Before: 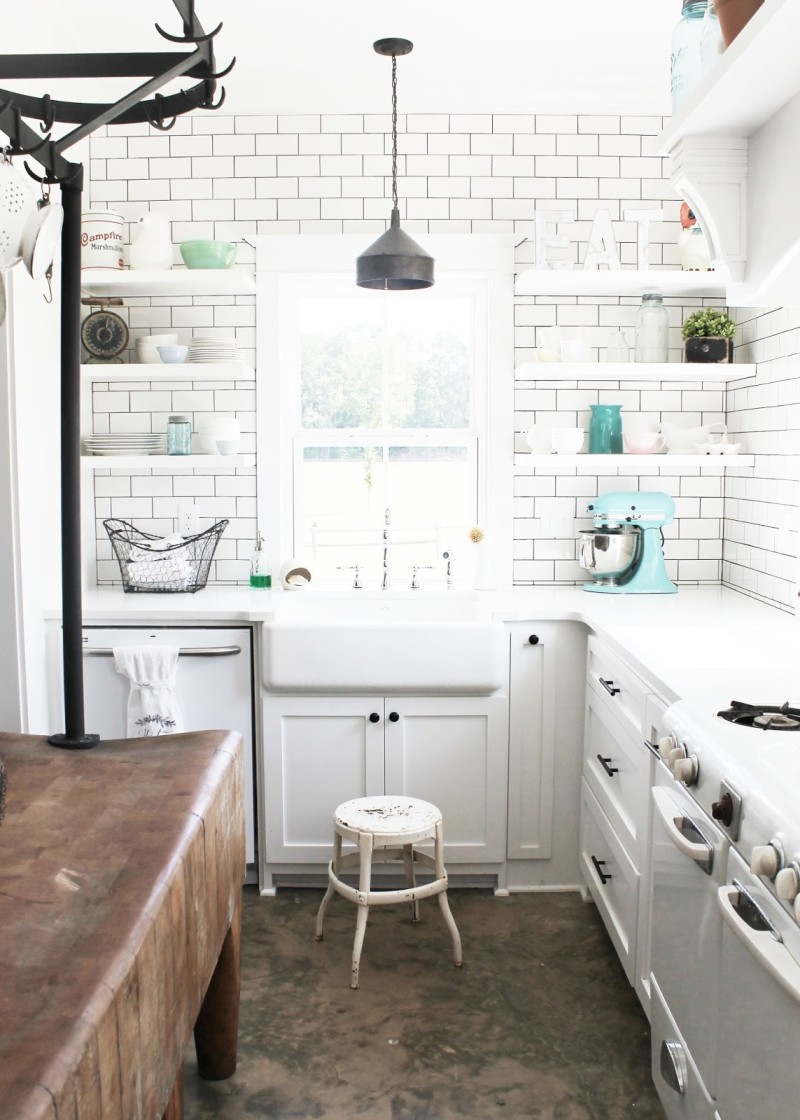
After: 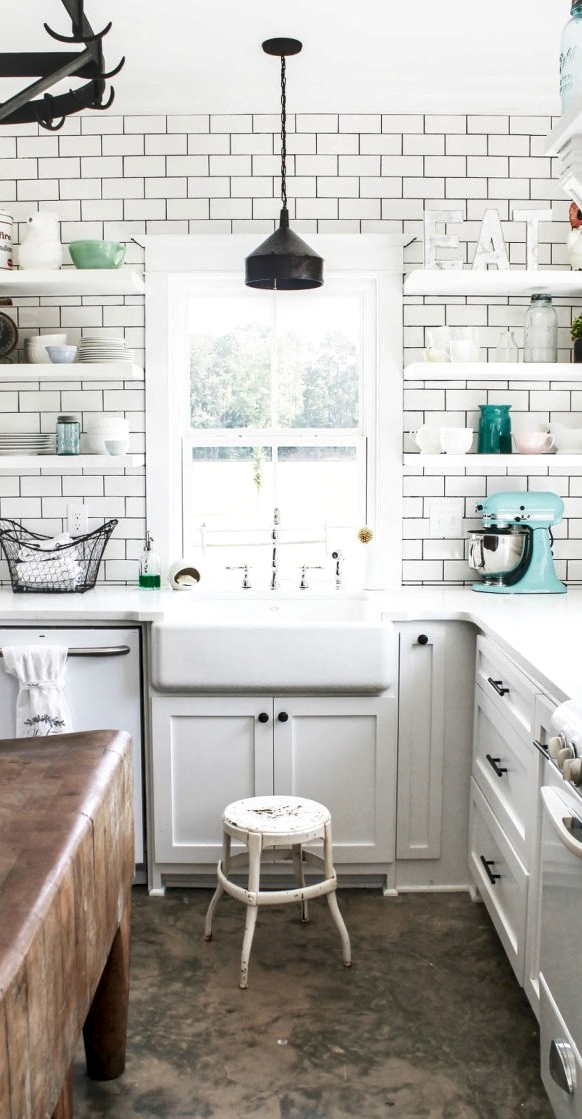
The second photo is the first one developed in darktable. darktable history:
crop: left 13.896%, top 0%, right 13.342%
local contrast: detail 130%
shadows and highlights: soften with gaussian
